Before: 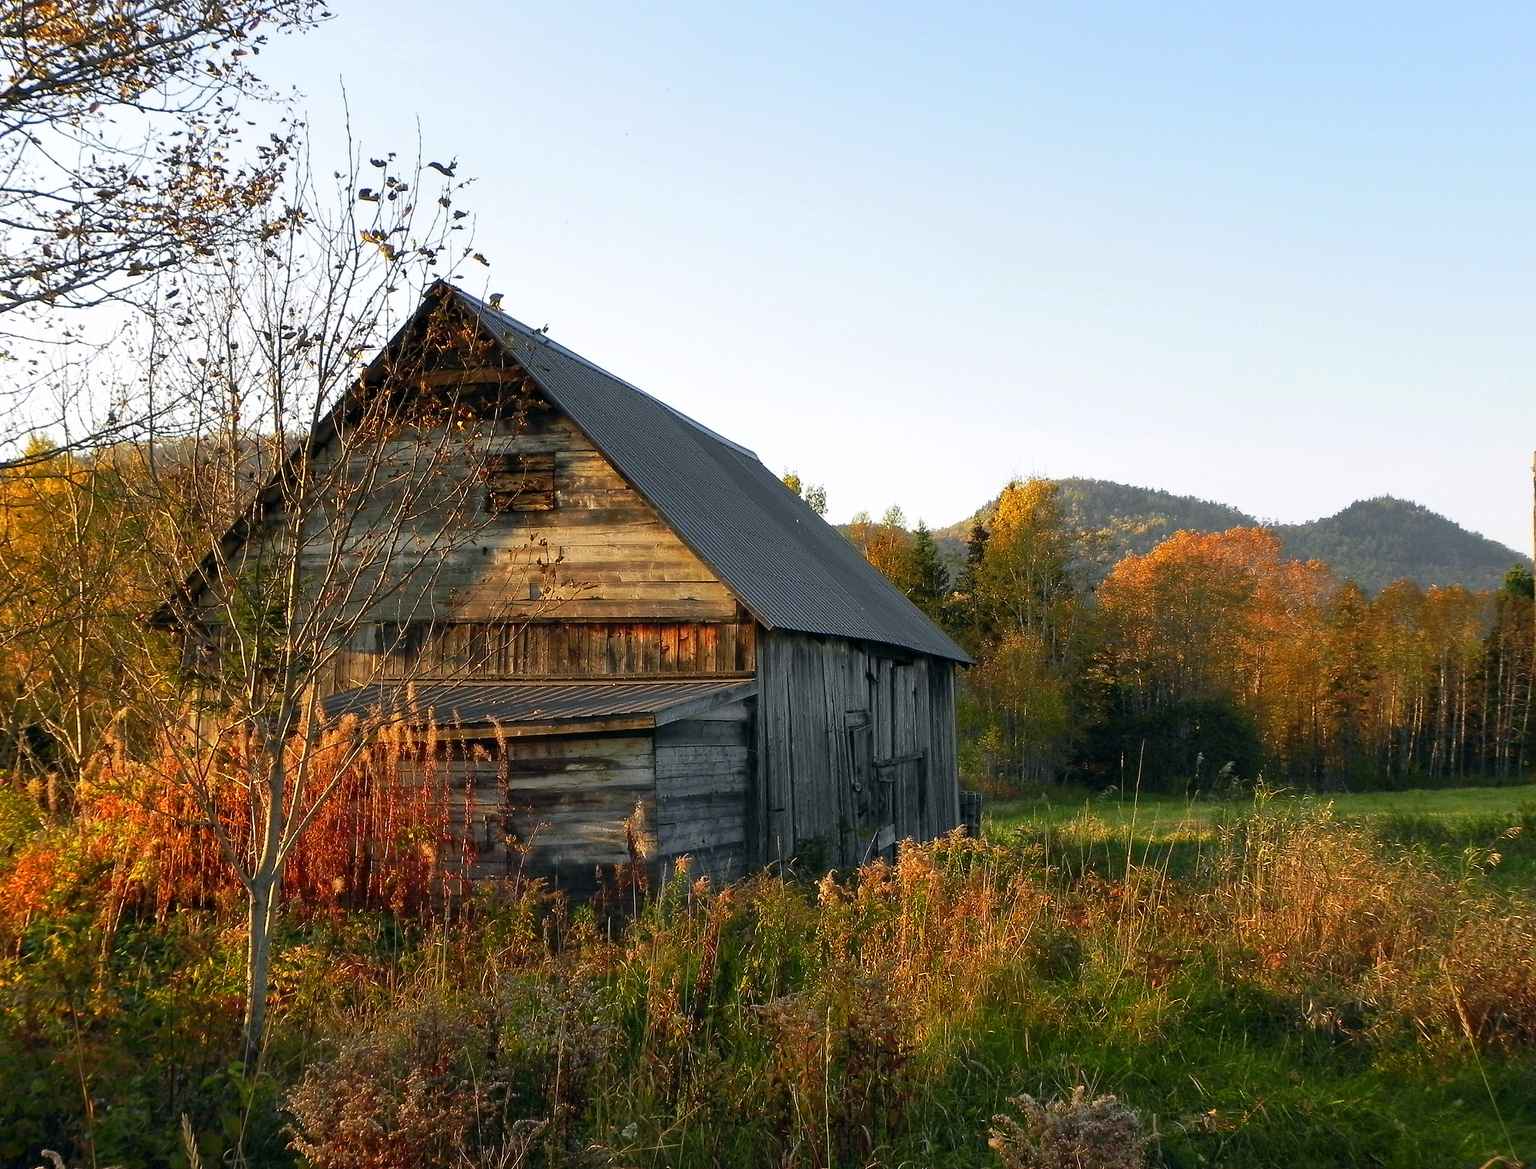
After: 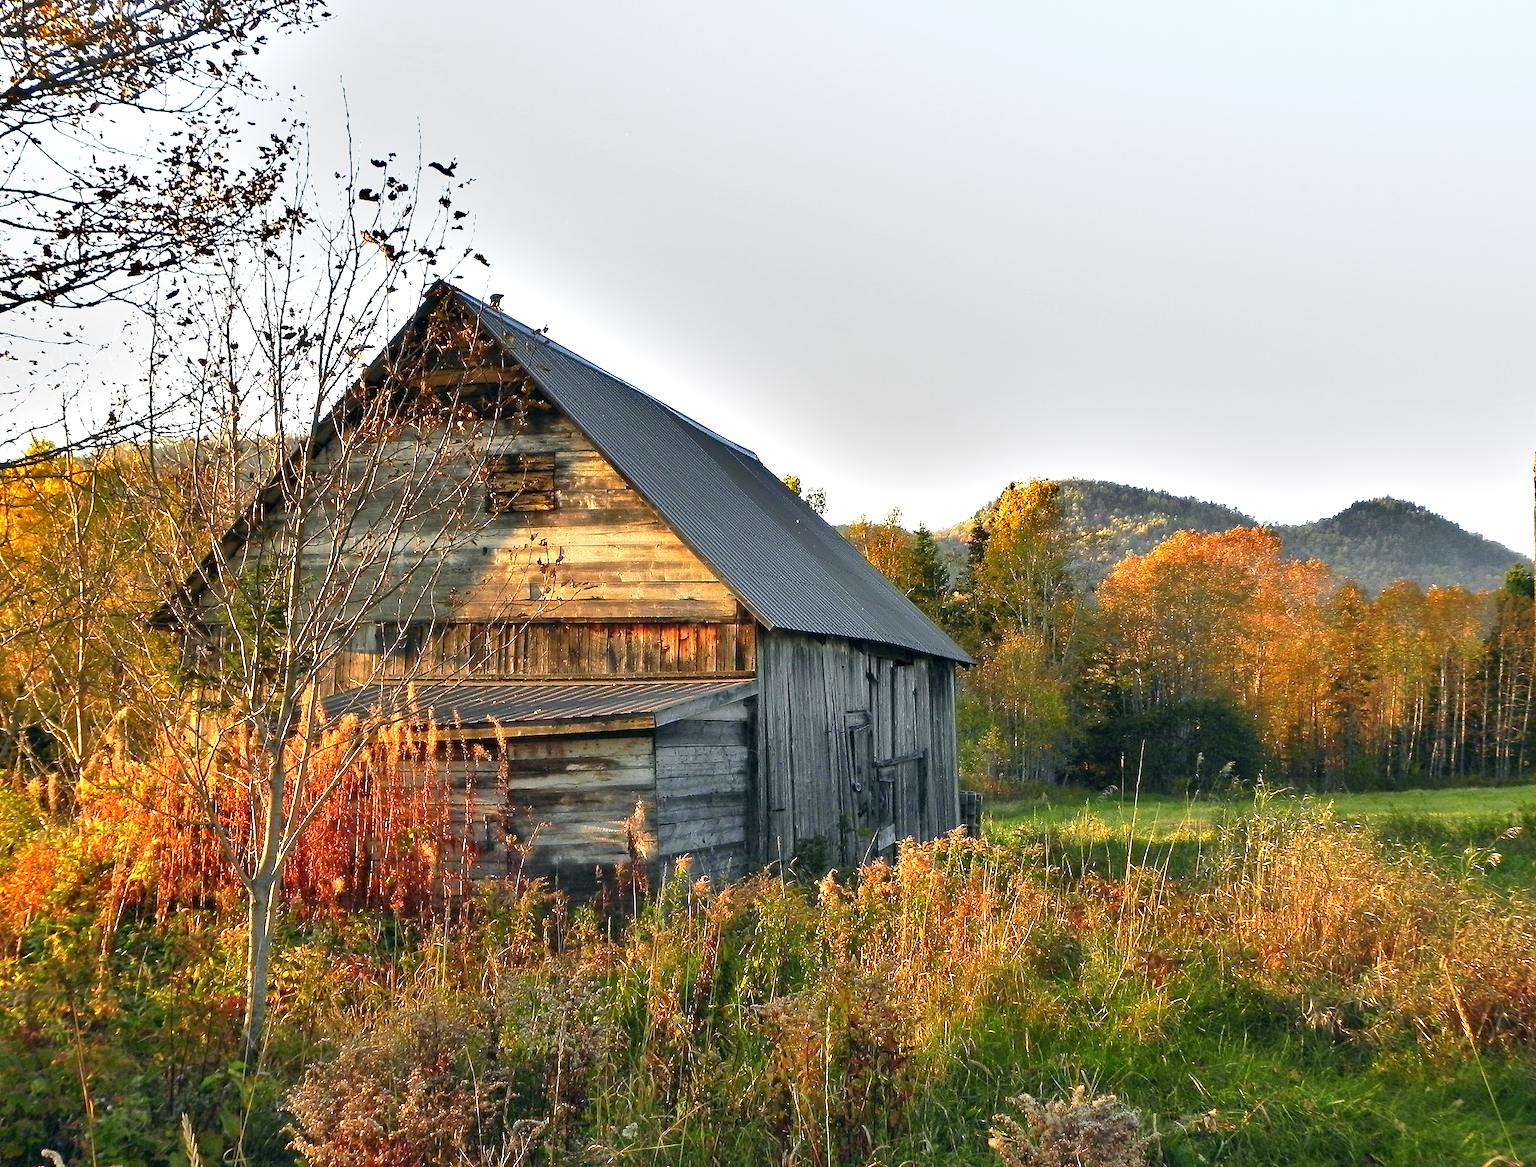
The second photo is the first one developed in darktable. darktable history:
exposure: black level correction 0, exposure 1.001 EV, compensate highlight preservation false
crop: bottom 0.07%
shadows and highlights: low approximation 0.01, soften with gaussian
